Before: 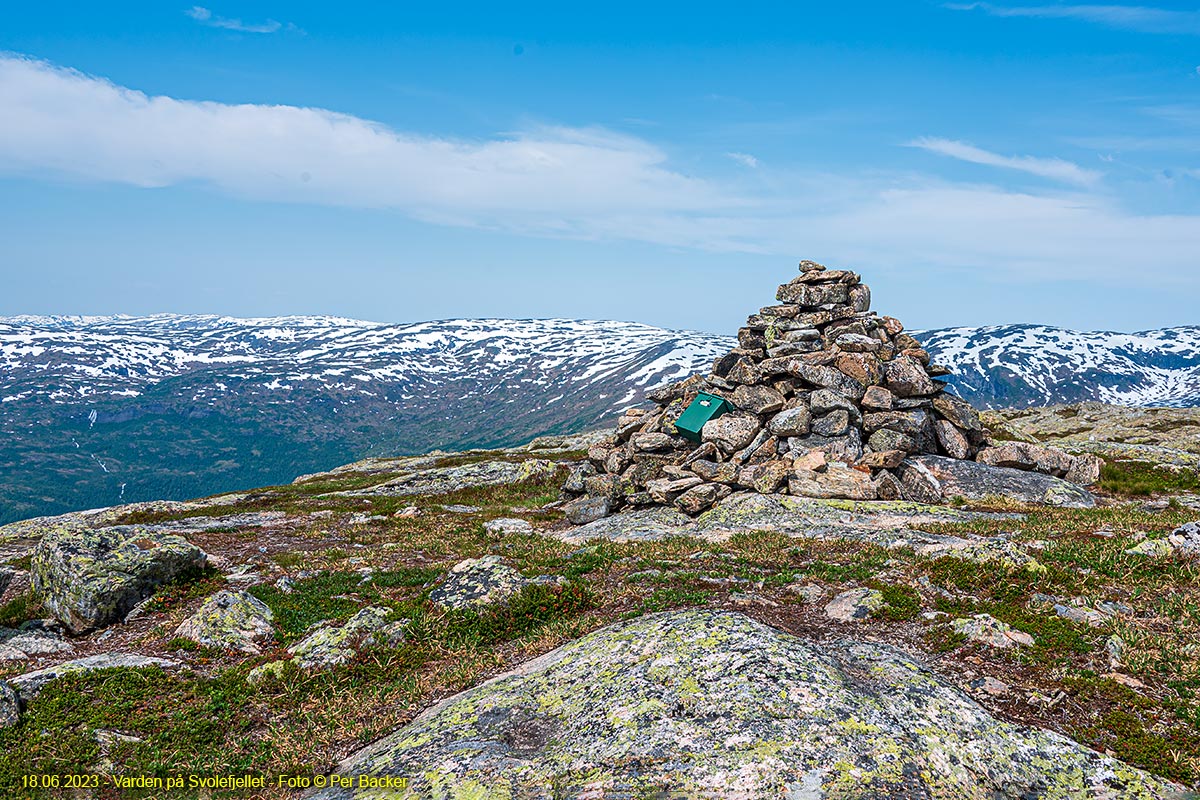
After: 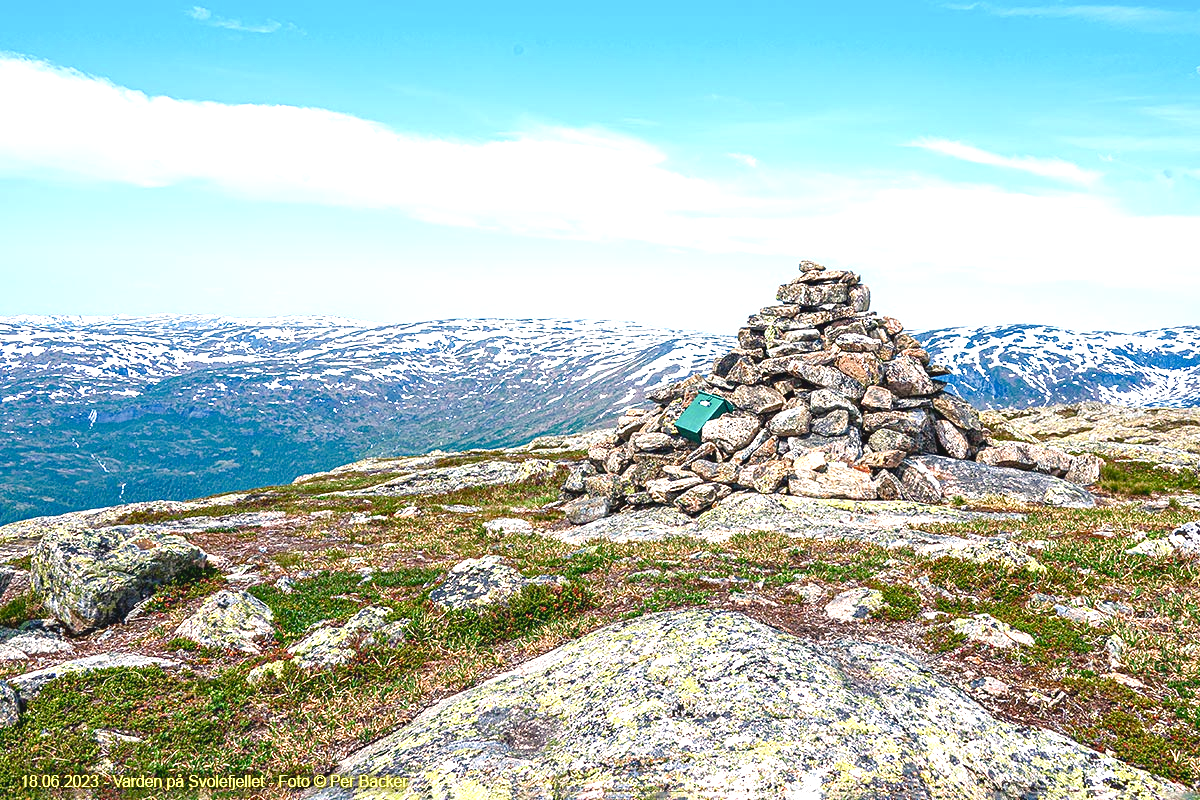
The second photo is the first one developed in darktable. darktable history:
exposure: exposure 1.15 EV, compensate highlight preservation false
color balance rgb: shadows lift › chroma 2%, shadows lift › hue 250°, power › hue 326.4°, highlights gain › chroma 2%, highlights gain › hue 64.8°, global offset › luminance 0.5%, global offset › hue 58.8°, perceptual saturation grading › highlights -25%, perceptual saturation grading › shadows 30%, global vibrance 15%
